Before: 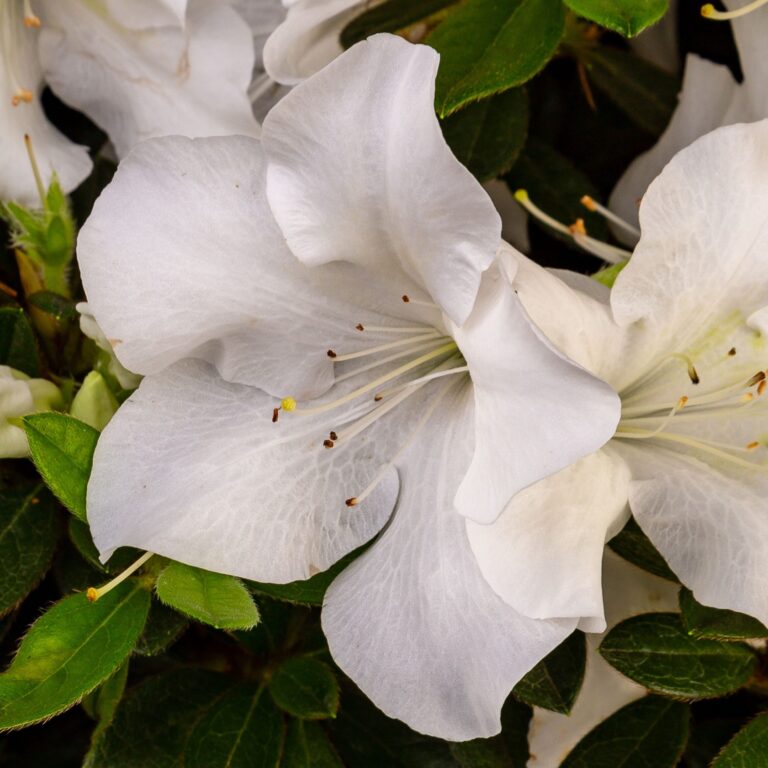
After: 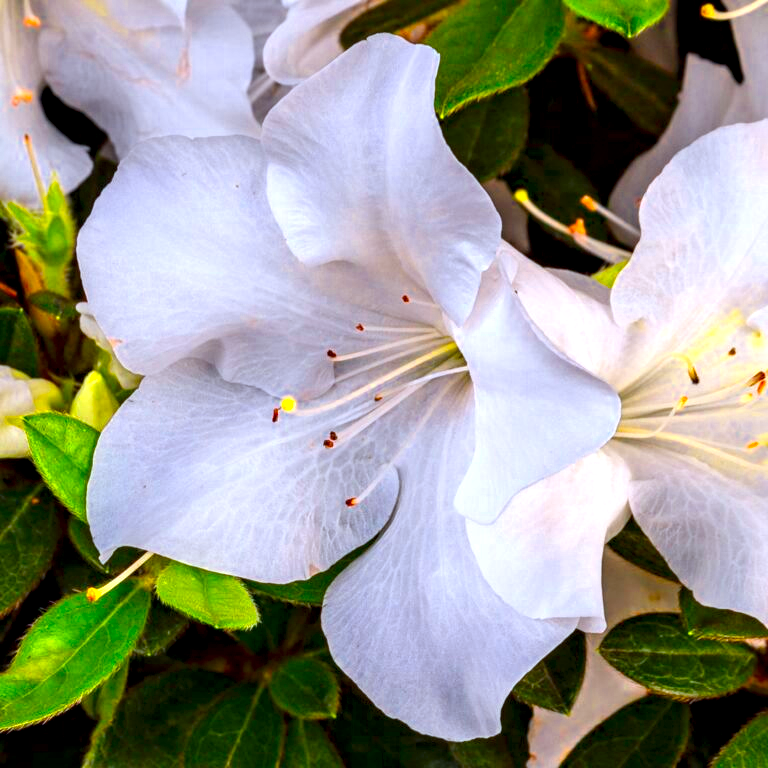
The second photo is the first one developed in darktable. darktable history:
local contrast: highlights 24%, shadows 78%, midtone range 0.749
color calibration: output R [1.422, -0.35, -0.252, 0], output G [-0.238, 1.259, -0.084, 0], output B [-0.081, -0.196, 1.58, 0], output brightness [0.49, 0.671, -0.57, 0], illuminant same as pipeline (D50), adaptation none (bypass), x 0.331, y 0.333, temperature 5009.33 K
